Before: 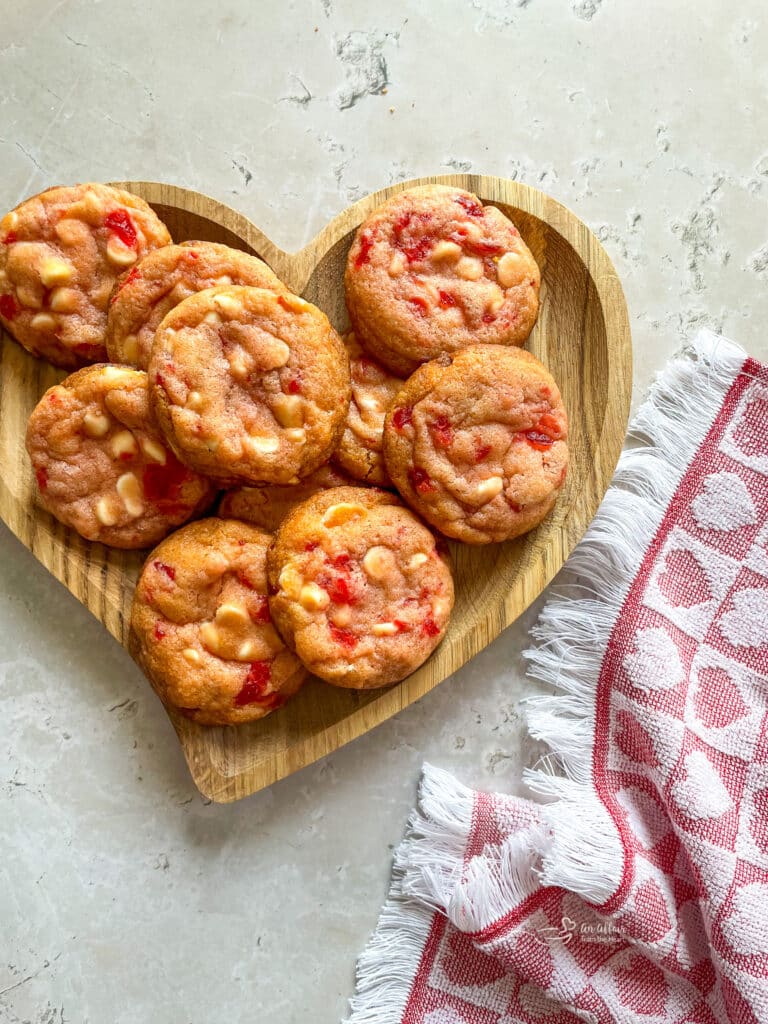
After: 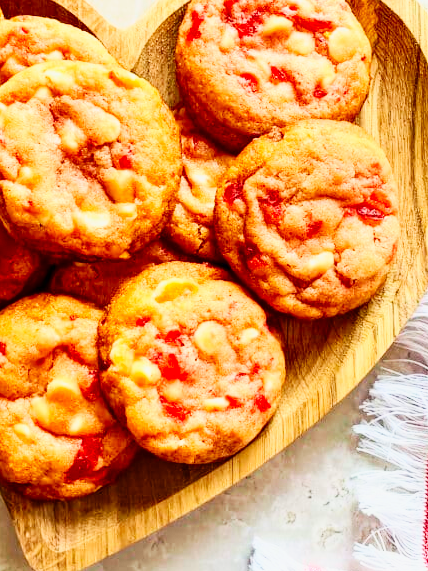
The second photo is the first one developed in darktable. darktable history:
base curve: curves: ch0 [(0, 0) (0.036, 0.025) (0.121, 0.166) (0.206, 0.329) (0.605, 0.79) (1, 1)], preserve colors none
crop and rotate: left 22.13%, top 22.054%, right 22.026%, bottom 22.102%
tone curve: curves: ch0 [(0, 0) (0.091, 0.075) (0.409, 0.457) (0.733, 0.82) (0.844, 0.908) (0.909, 0.942) (1, 0.973)]; ch1 [(0, 0) (0.437, 0.404) (0.5, 0.5) (0.529, 0.556) (0.58, 0.606) (0.616, 0.654) (1, 1)]; ch2 [(0, 0) (0.442, 0.415) (0.5, 0.5) (0.535, 0.557) (0.585, 0.62) (1, 1)], color space Lab, independent channels, preserve colors none
